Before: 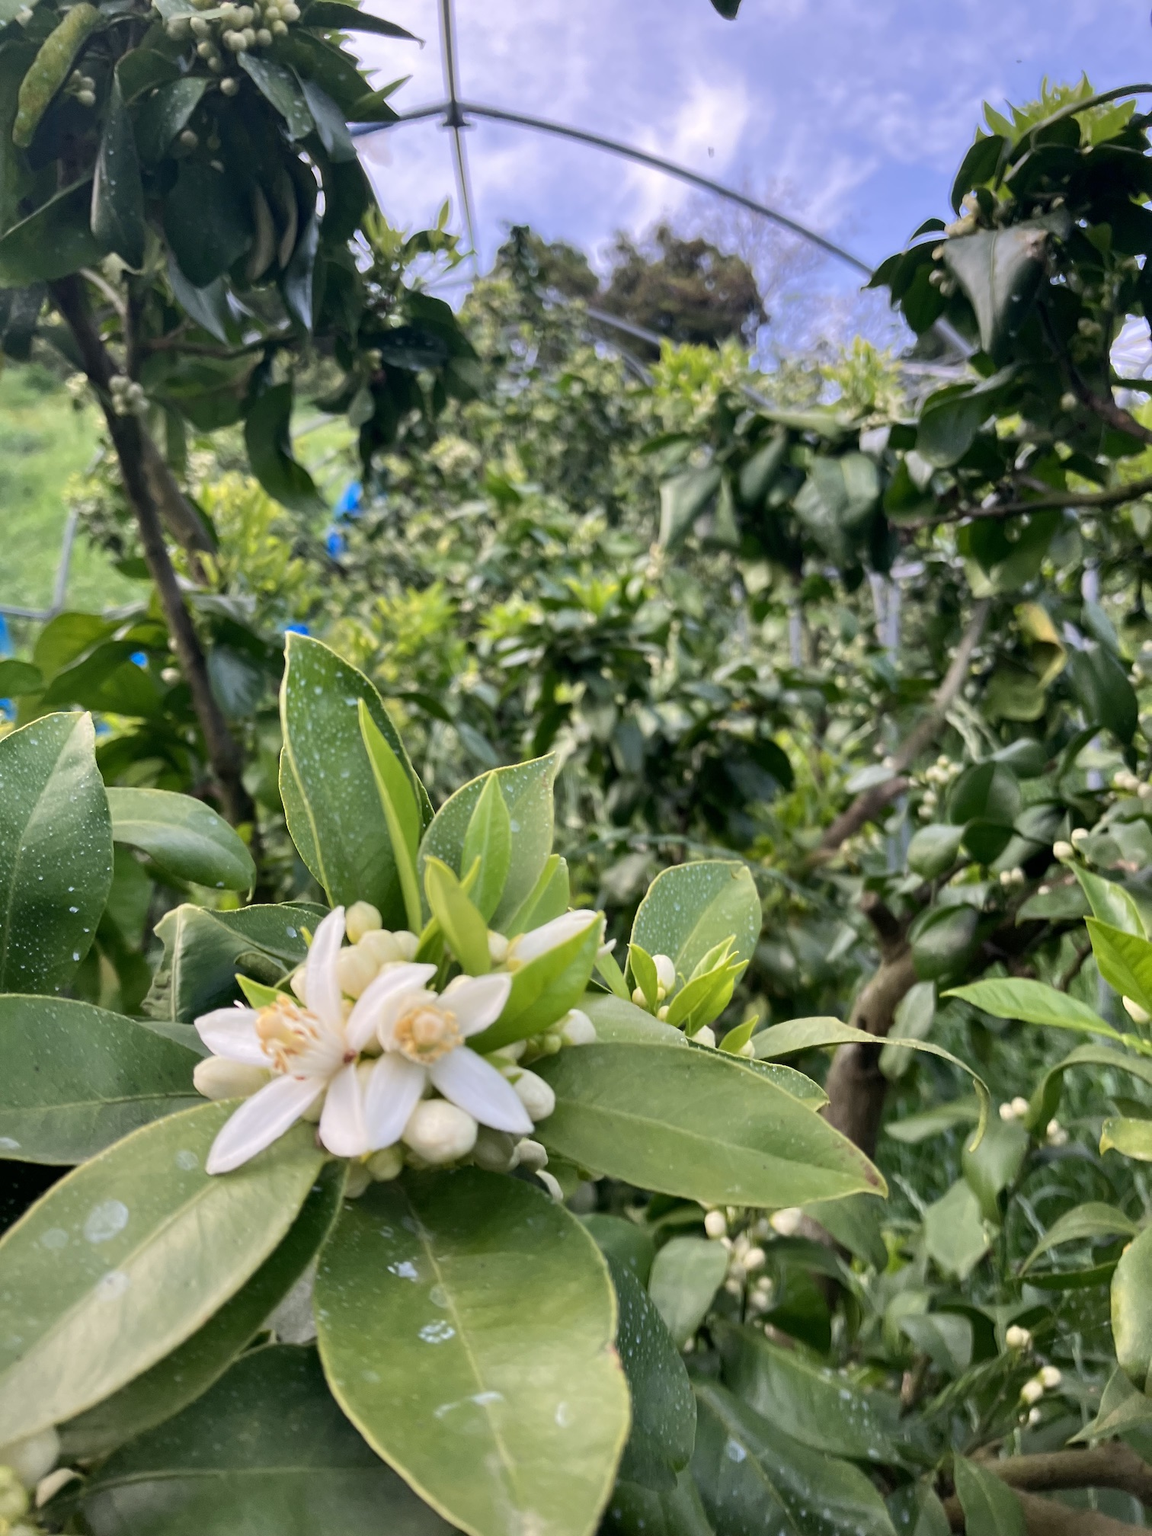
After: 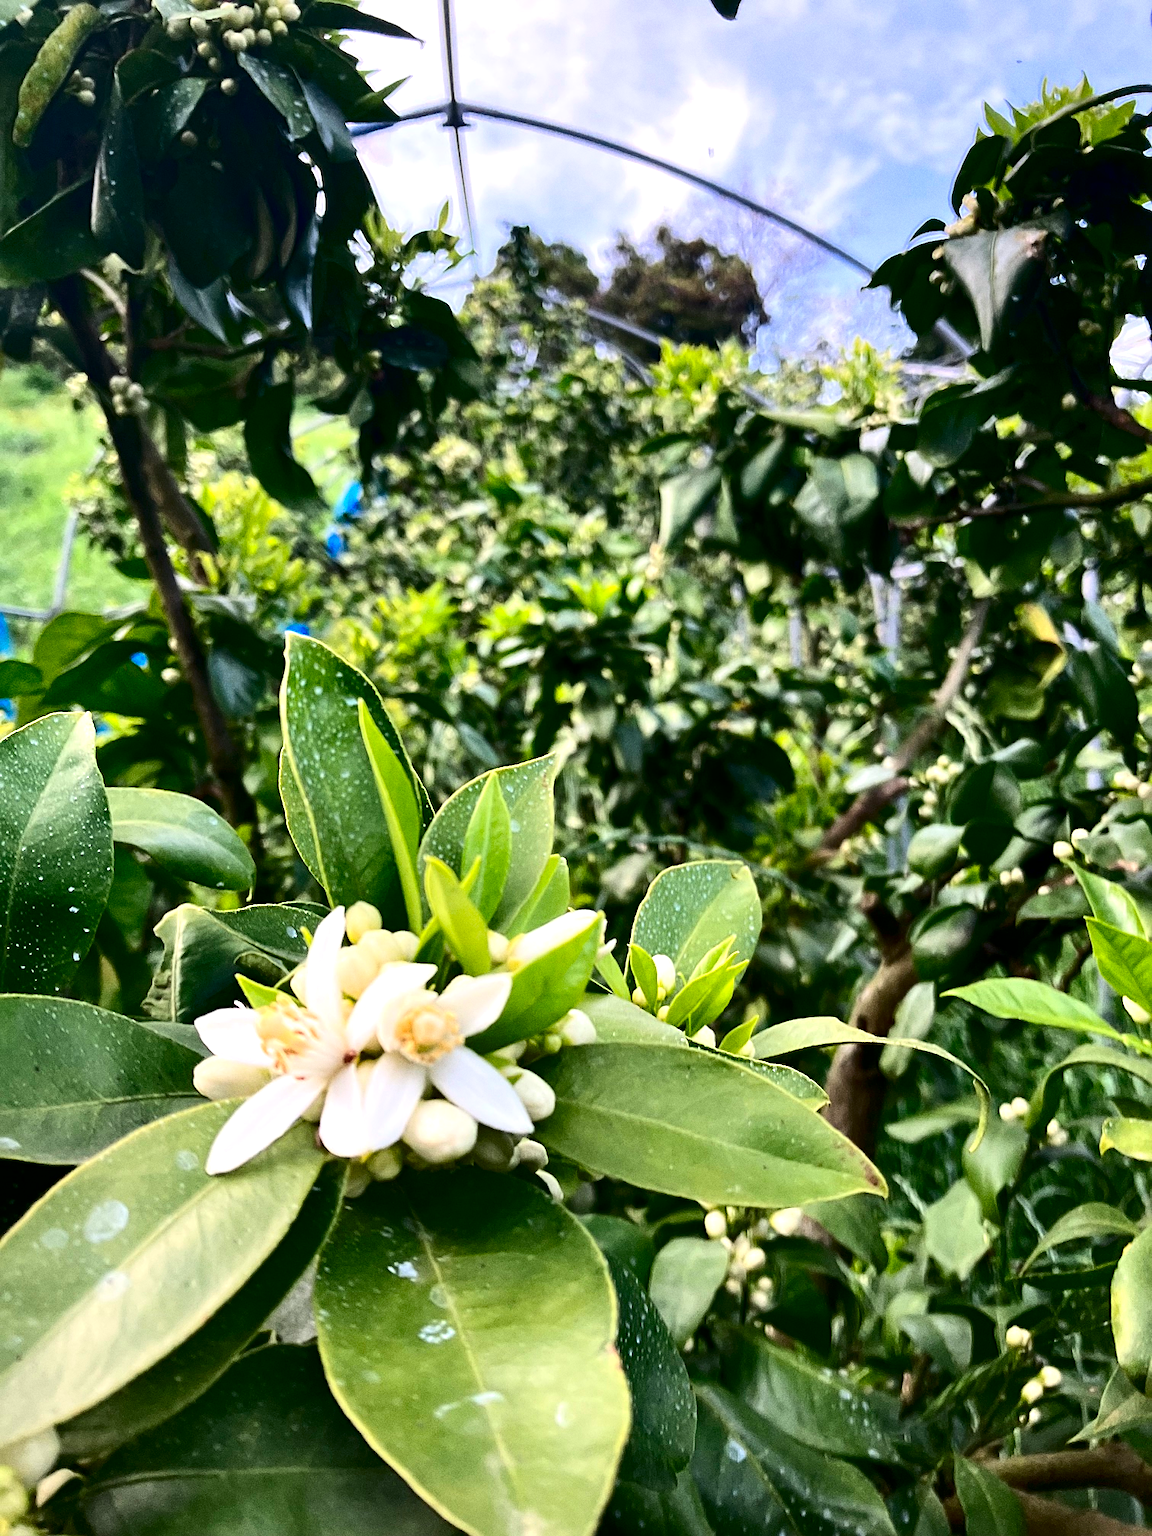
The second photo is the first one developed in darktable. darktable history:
grain: coarseness 0.09 ISO
exposure: exposure 0.6 EV, compensate highlight preservation false
sharpen: on, module defaults
contrast brightness saturation: contrast 0.24, brightness -0.24, saturation 0.14
